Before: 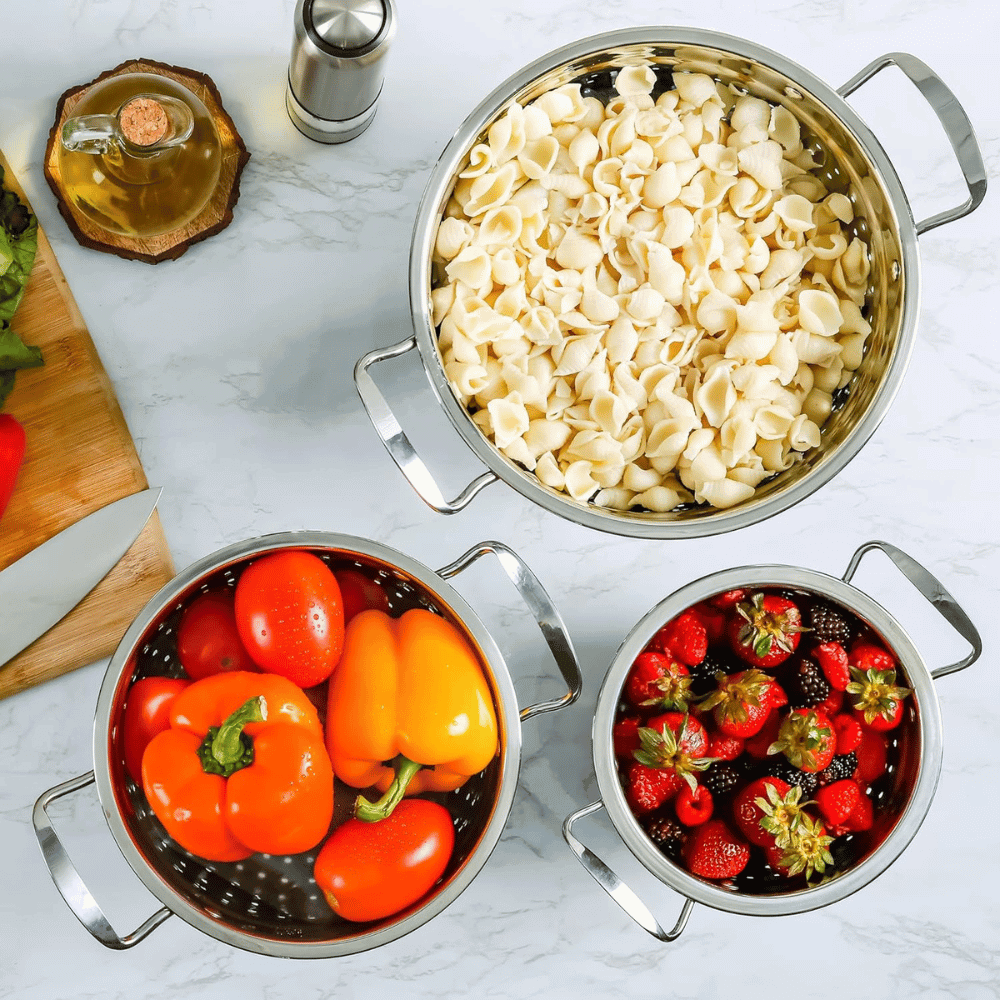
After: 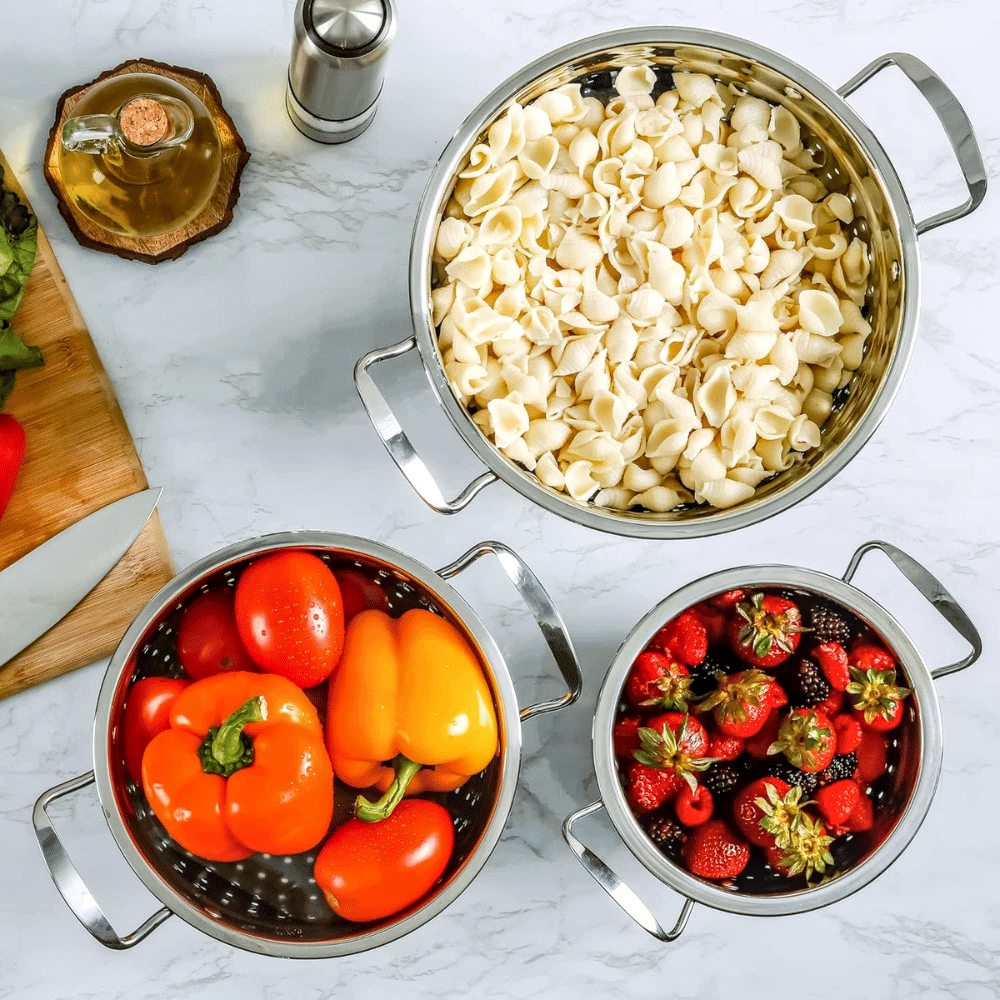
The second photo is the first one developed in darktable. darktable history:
local contrast: detail 130%
tone equalizer: on, module defaults
